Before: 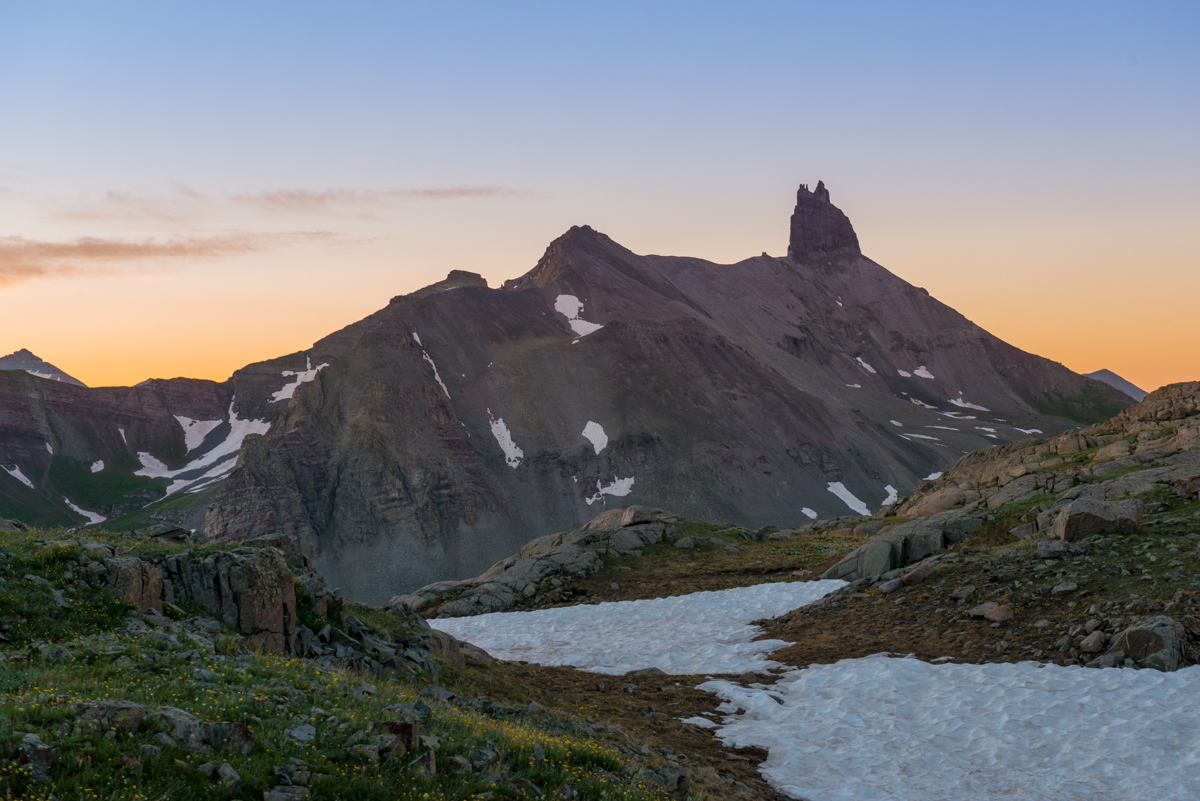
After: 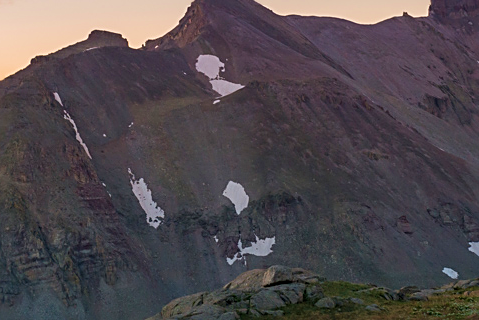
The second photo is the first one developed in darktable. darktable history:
crop: left 30%, top 30%, right 30%, bottom 30%
velvia: strength 45%
sharpen: on, module defaults
